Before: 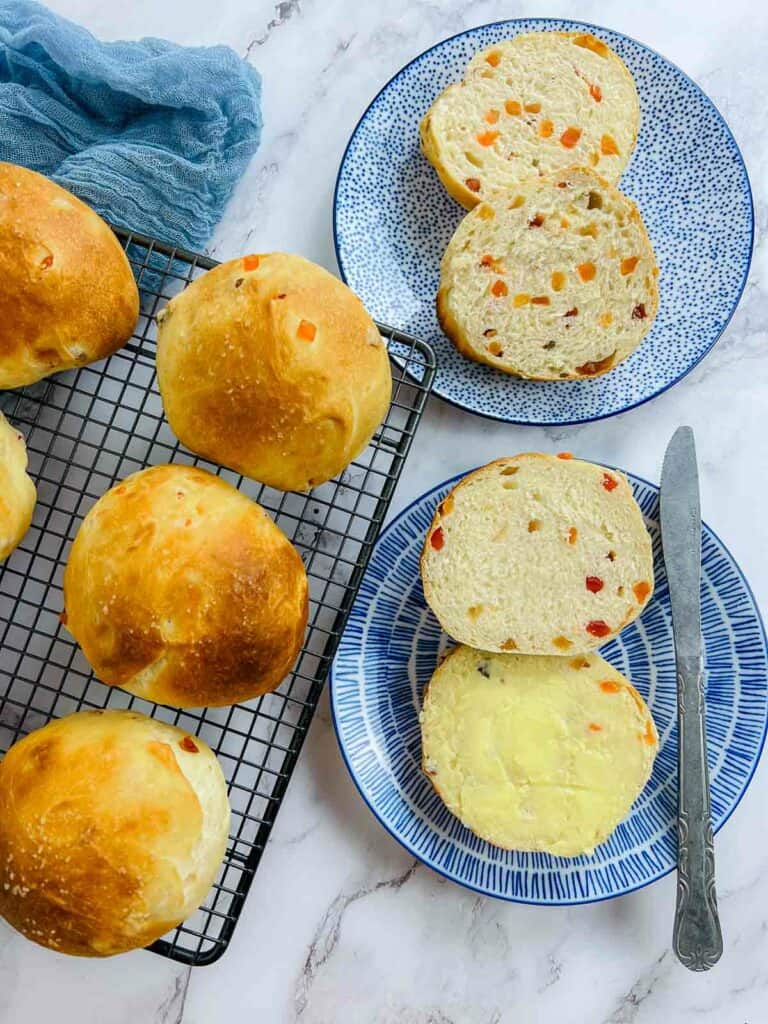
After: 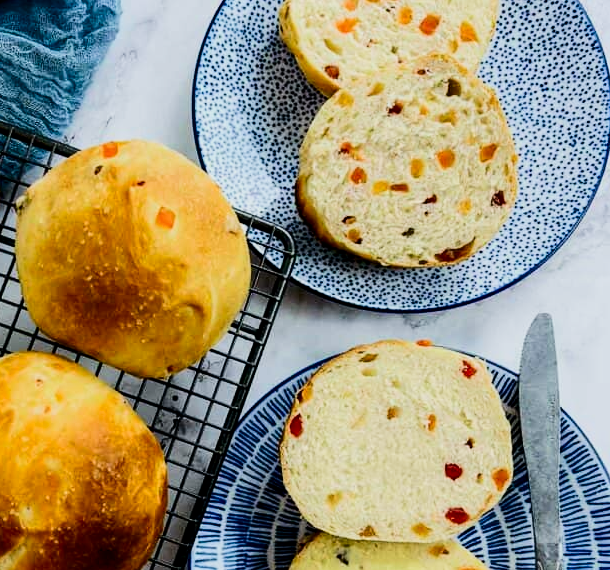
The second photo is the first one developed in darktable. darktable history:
contrast brightness saturation: contrast 0.2, brightness -0.11, saturation 0.1
filmic rgb: black relative exposure -5 EV, hardness 2.88, contrast 1.3, highlights saturation mix -30%
crop: left 18.38%, top 11.092%, right 2.134%, bottom 33.217%
